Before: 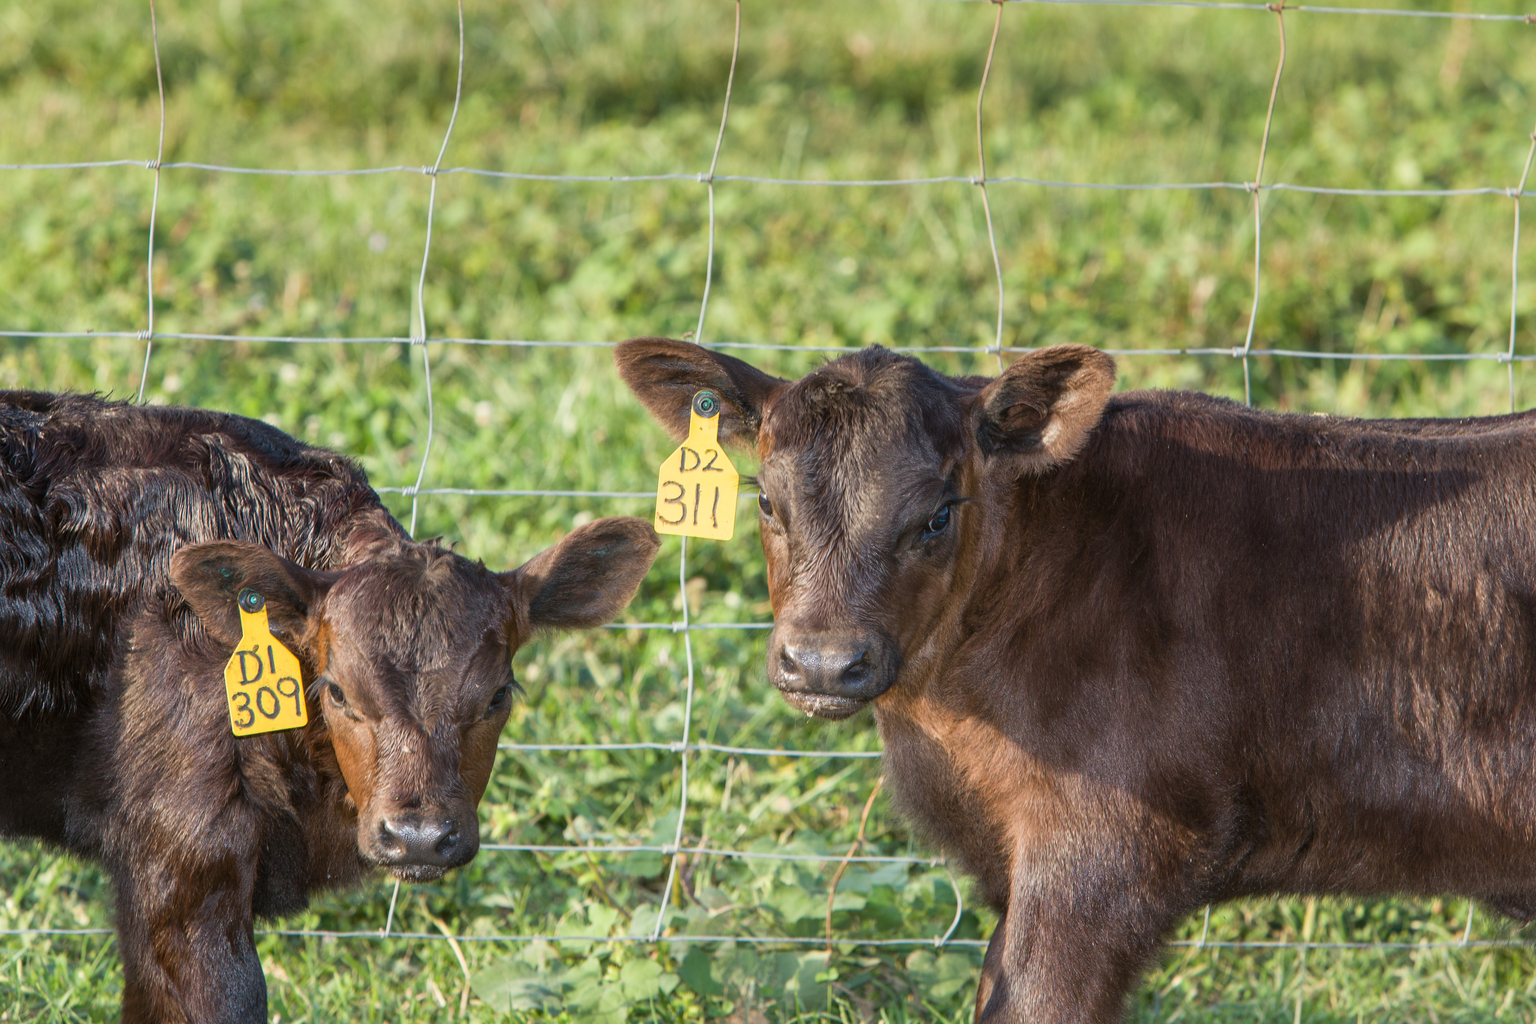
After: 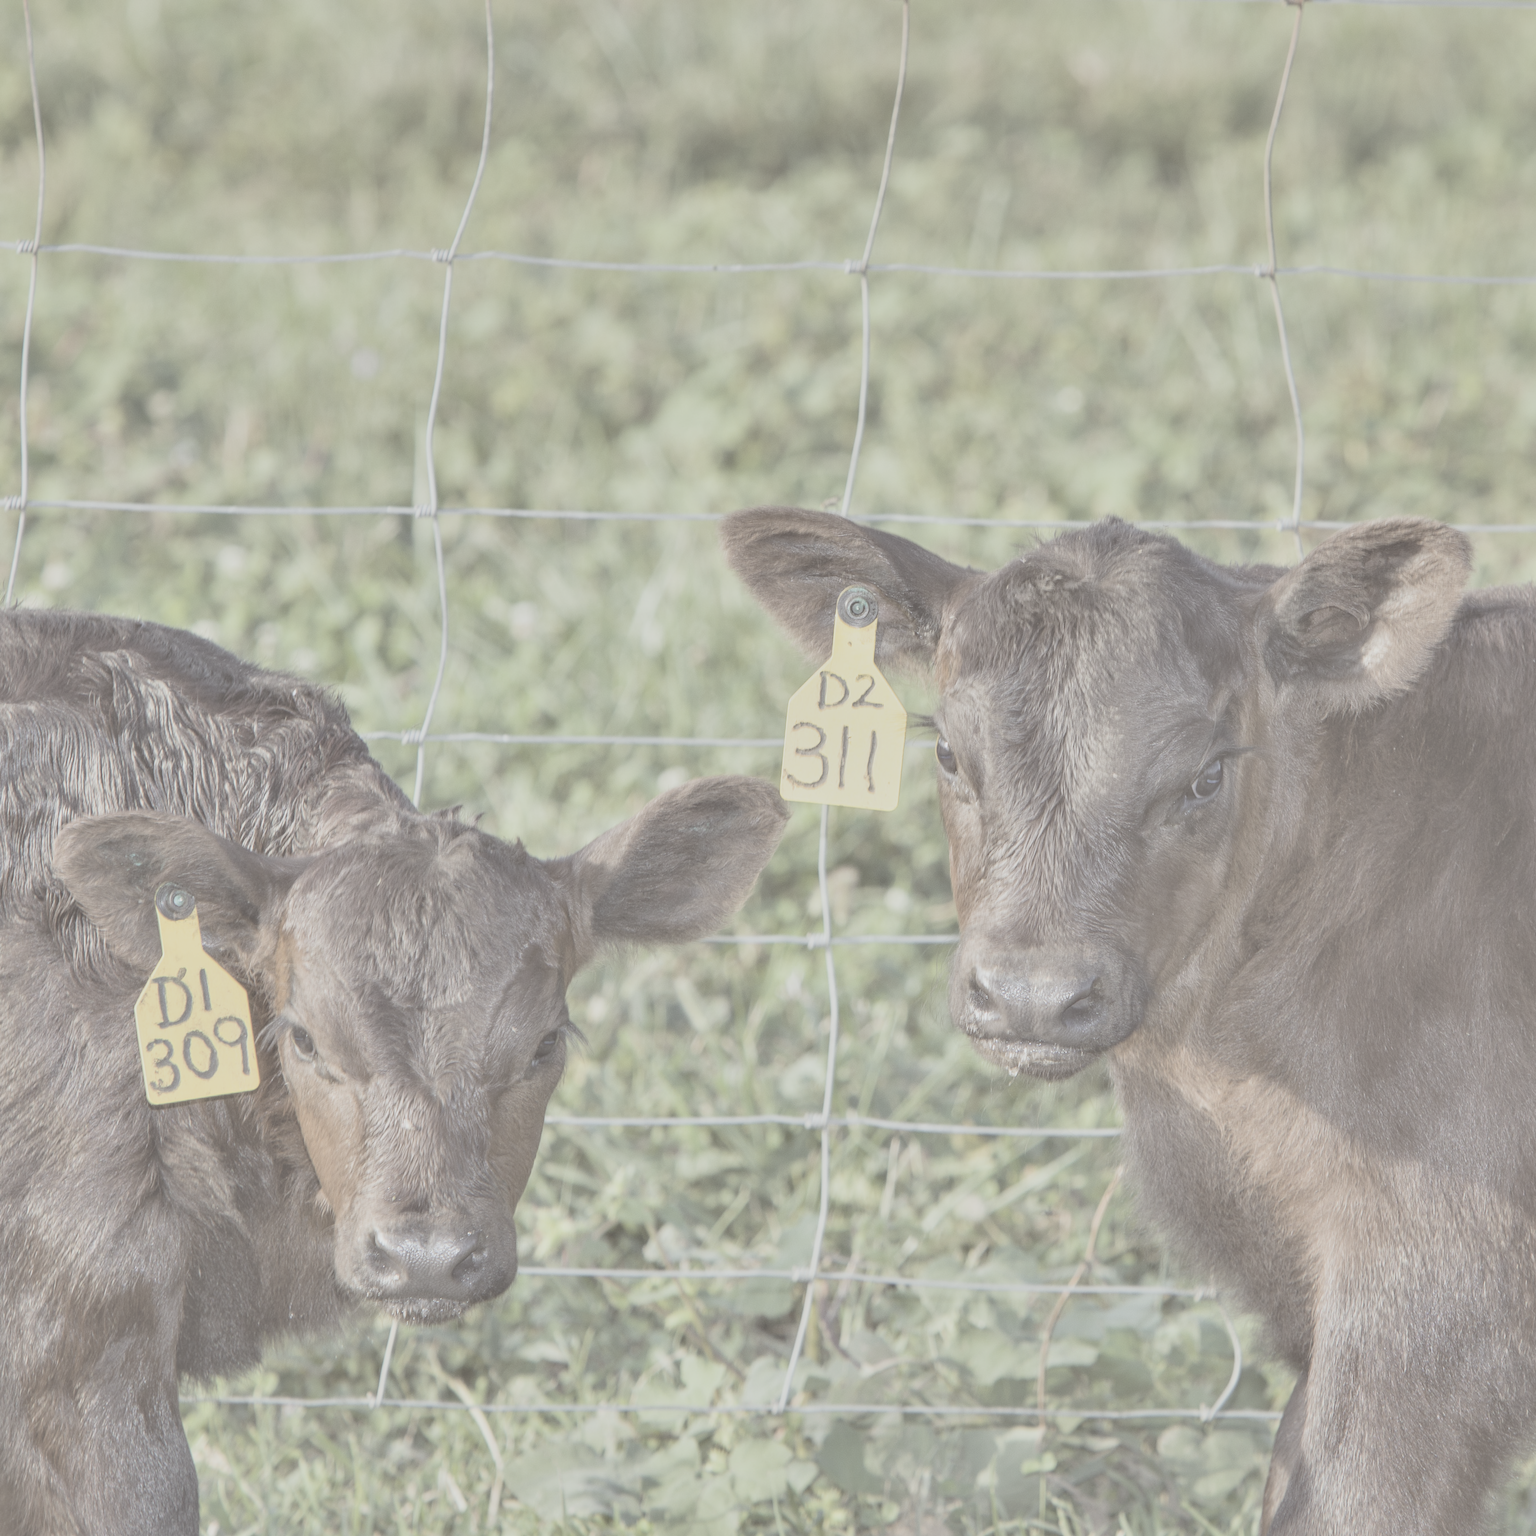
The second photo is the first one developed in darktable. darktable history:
shadows and highlights: shadows 43.71, white point adjustment -1.46, soften with gaussian
white balance: red 0.948, green 1.02, blue 1.176
contrast brightness saturation: contrast -0.32, brightness 0.75, saturation -0.78
crop and rotate: left 8.786%, right 24.548%
color correction: highlights a* -0.95, highlights b* 4.5, shadows a* 3.55
